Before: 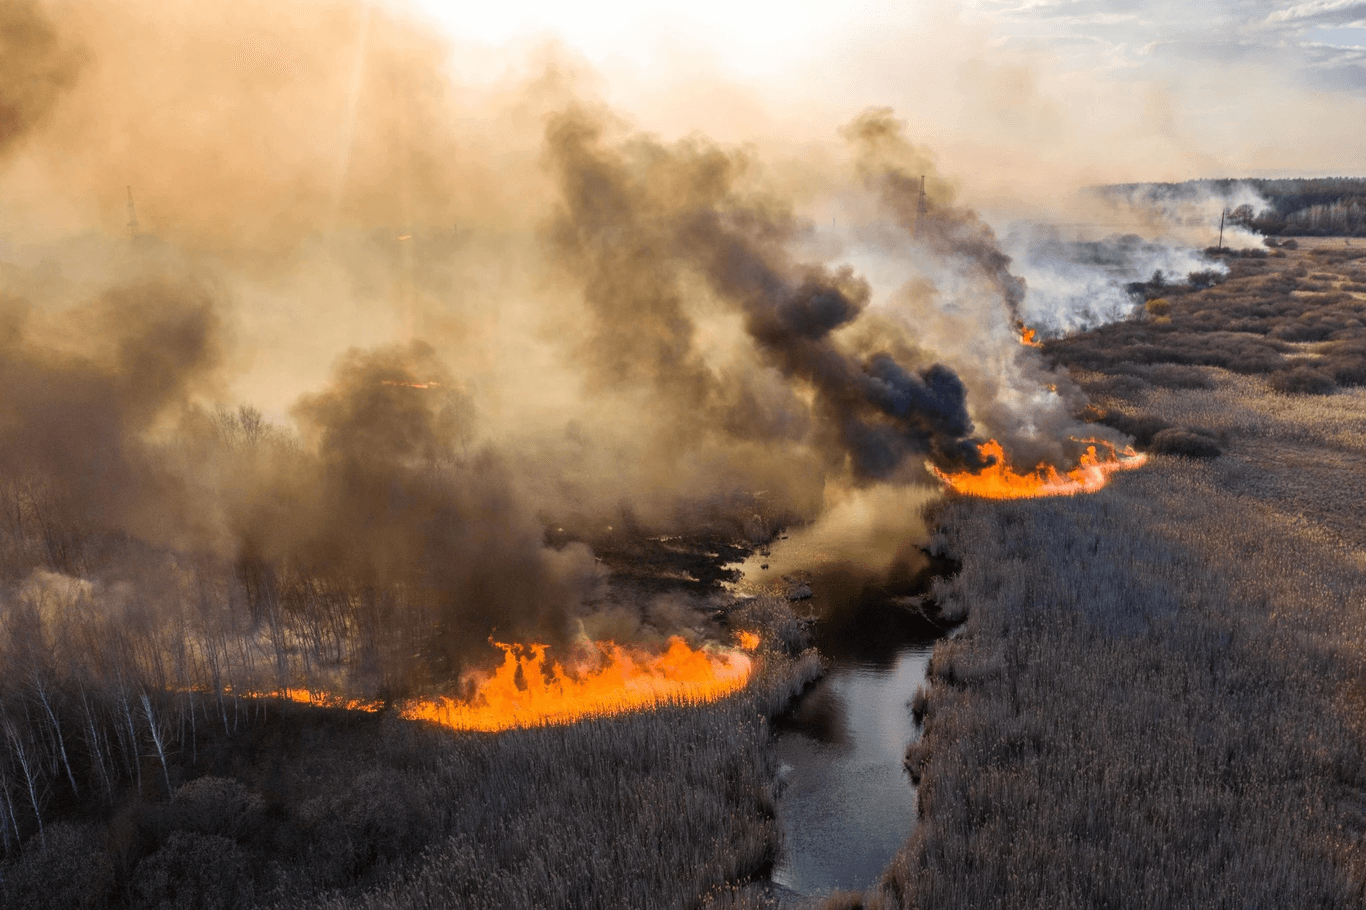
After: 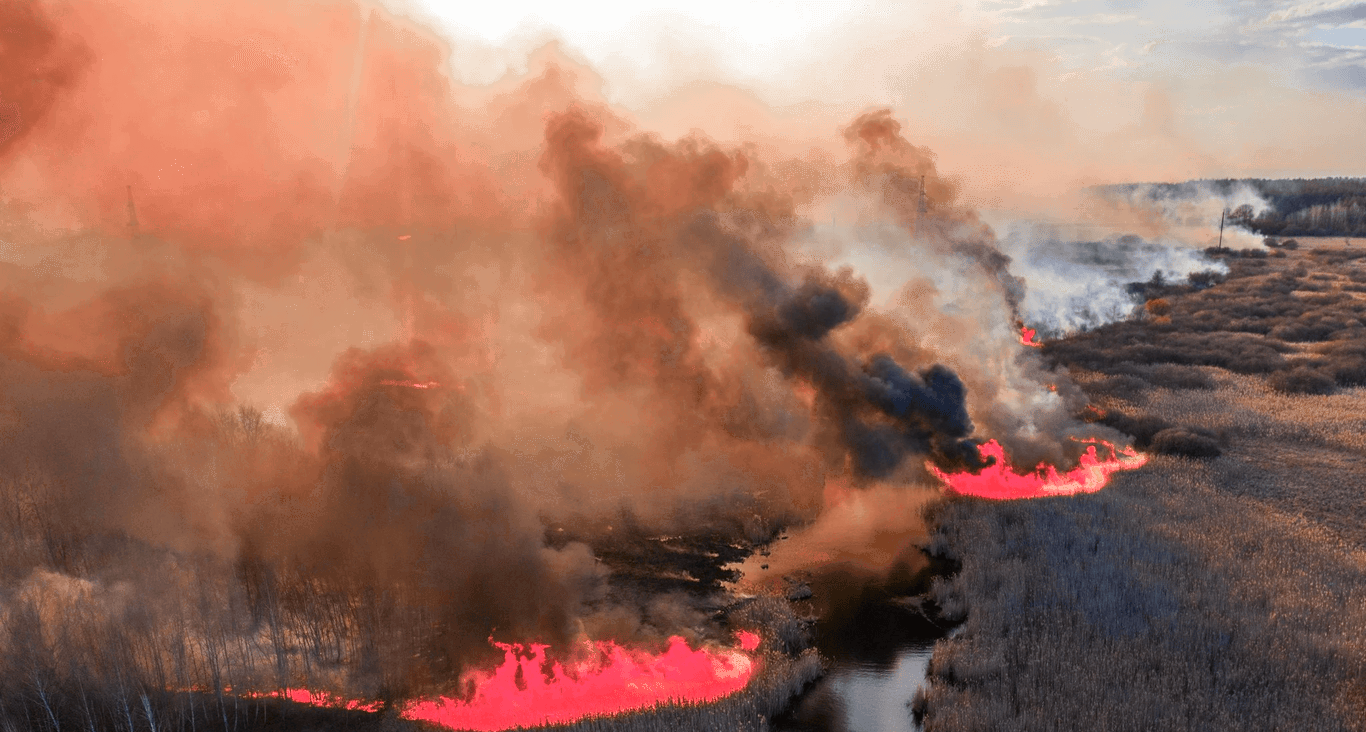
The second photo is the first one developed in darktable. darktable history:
crop: bottom 19.544%
color zones: curves: ch0 [(0.006, 0.385) (0.143, 0.563) (0.243, 0.321) (0.352, 0.464) (0.516, 0.456) (0.625, 0.5) (0.75, 0.5) (0.875, 0.5)]; ch1 [(0, 0.5) (0.134, 0.504) (0.246, 0.463) (0.421, 0.515) (0.5, 0.56) (0.625, 0.5) (0.75, 0.5) (0.875, 0.5)]; ch2 [(0, 0.5) (0.131, 0.426) (0.307, 0.289) (0.38, 0.188) (0.513, 0.216) (0.625, 0.548) (0.75, 0.468) (0.838, 0.396) (0.971, 0.311)]
color balance rgb: shadows lift › luminance -9.09%, perceptual saturation grading › global saturation 19.36%, global vibrance 20%
